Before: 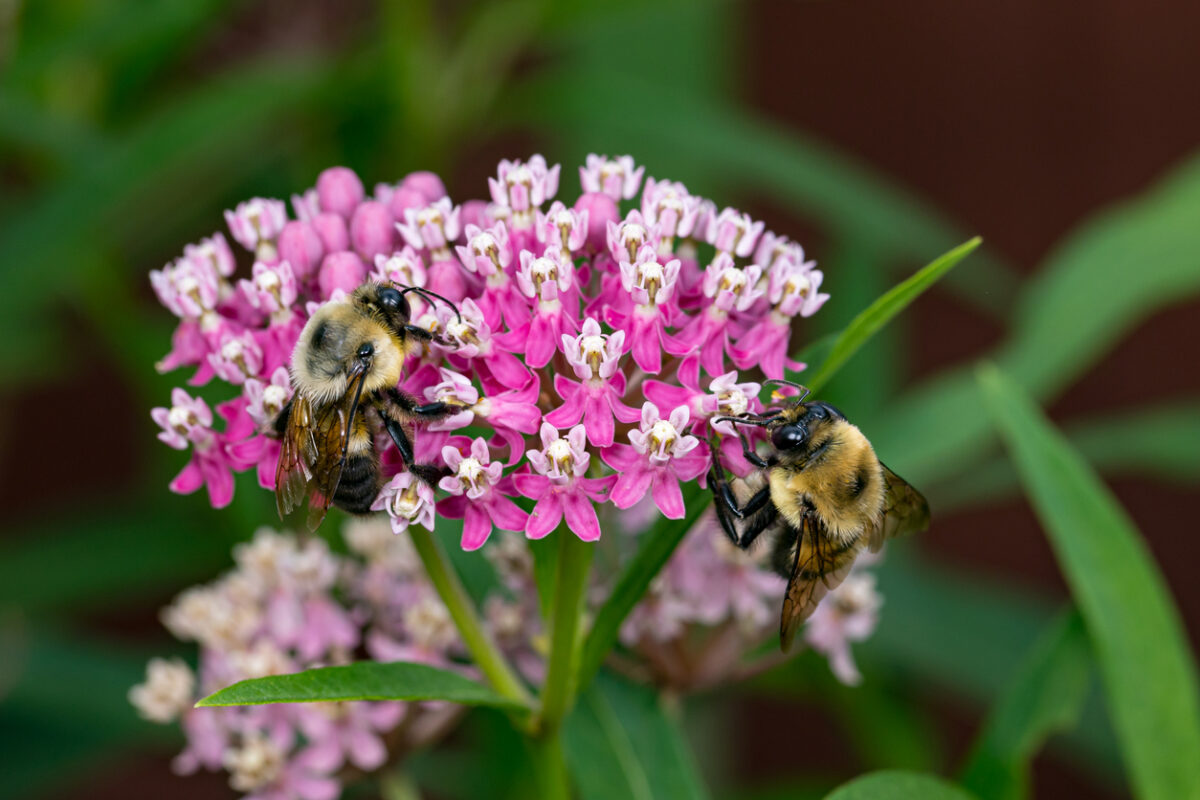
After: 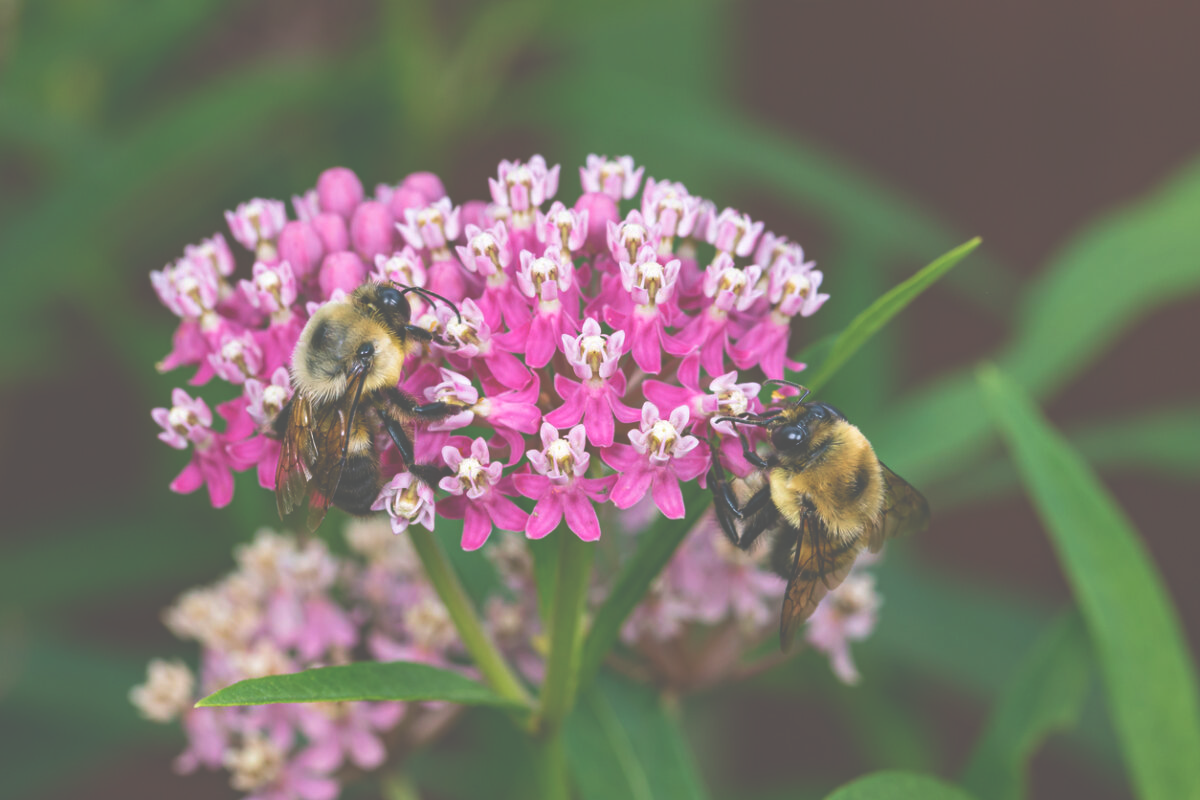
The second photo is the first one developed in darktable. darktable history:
exposure: black level correction -0.085, compensate highlight preservation false
velvia: on, module defaults
